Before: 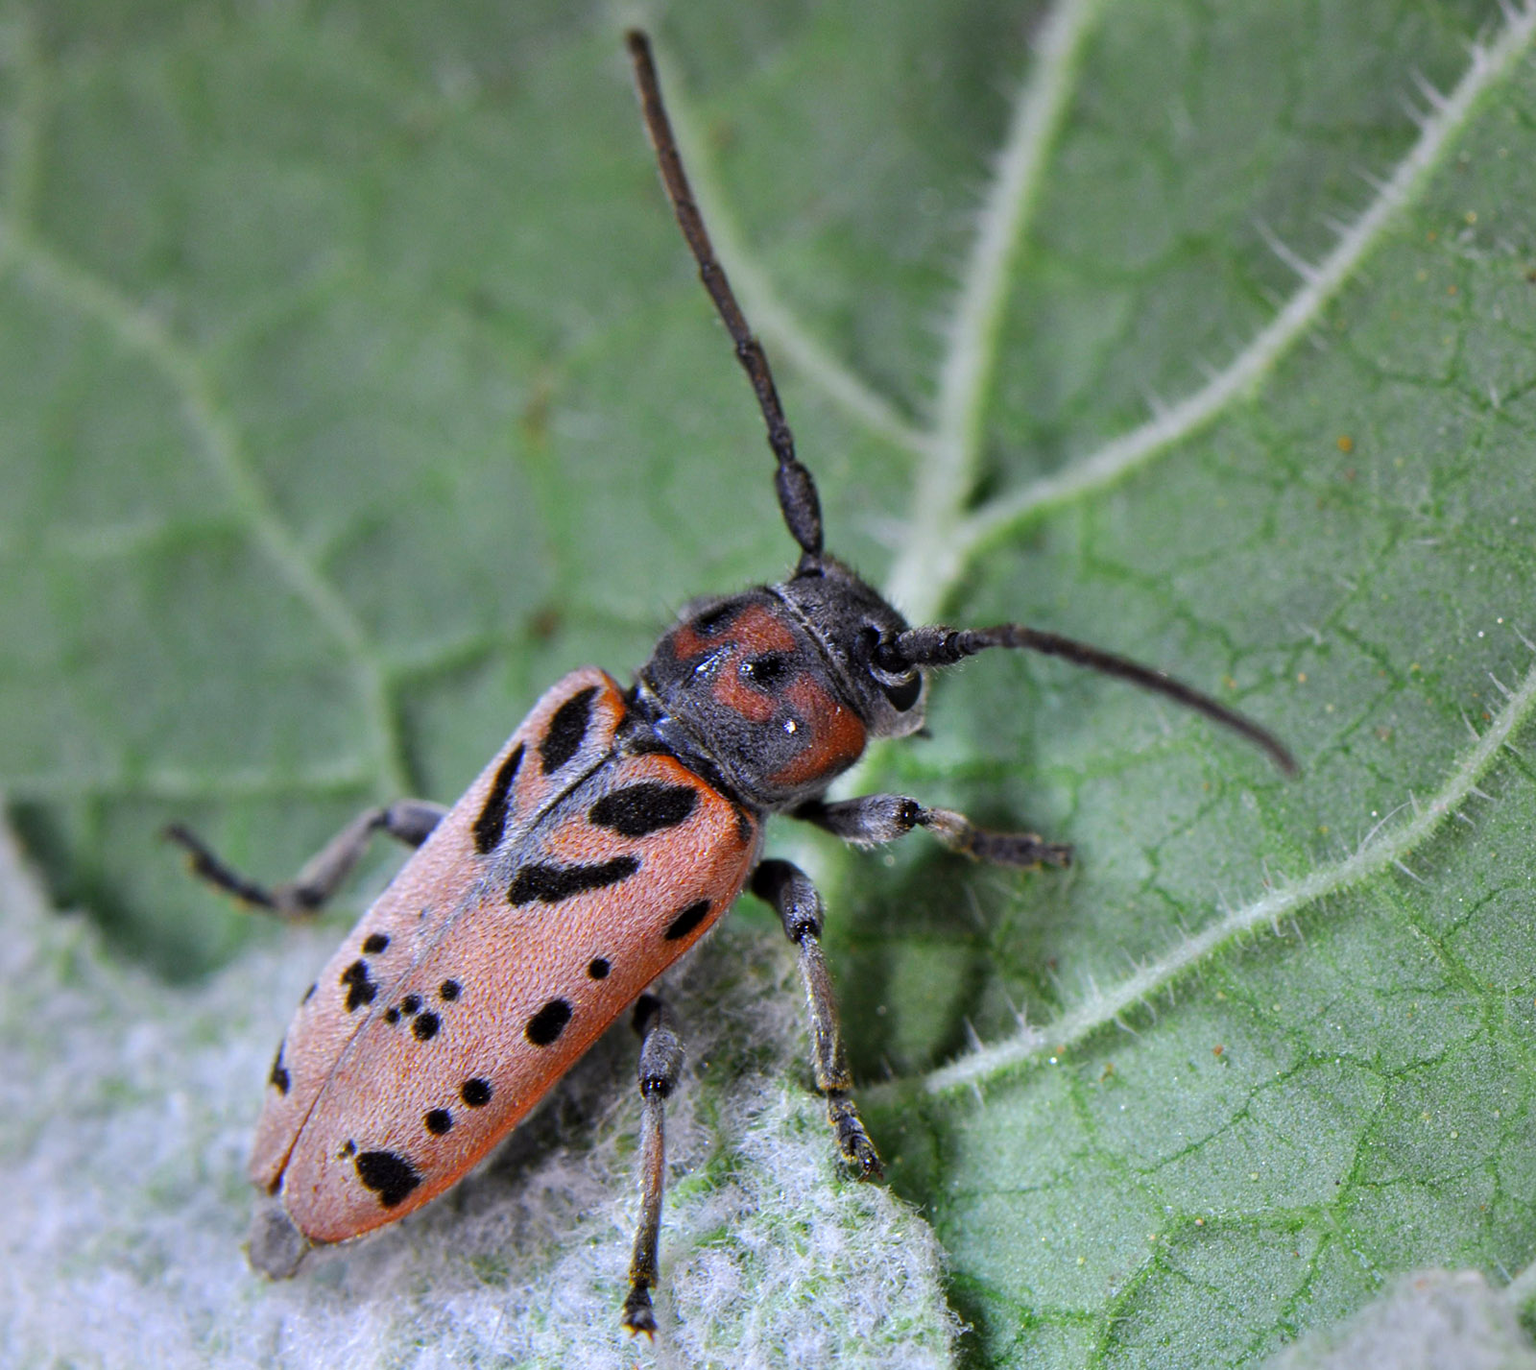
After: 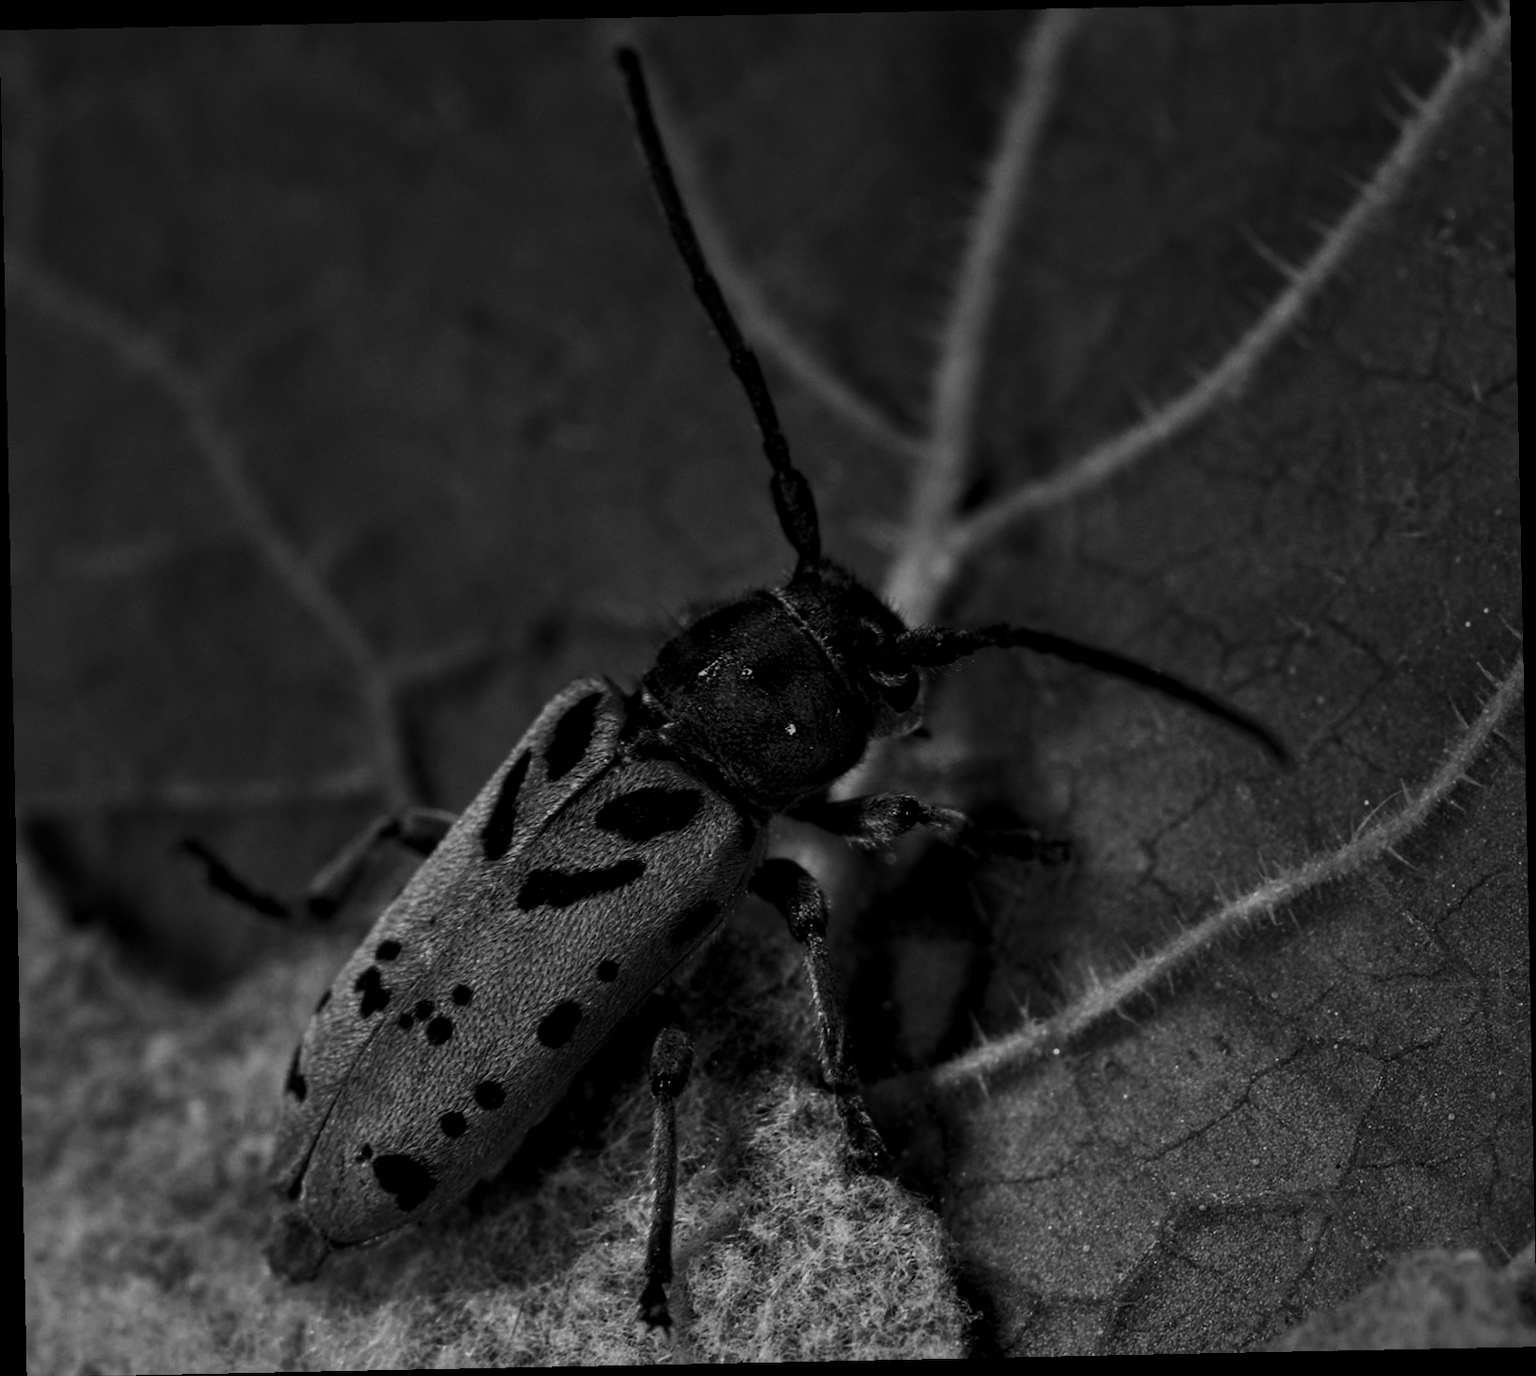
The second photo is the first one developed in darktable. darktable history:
contrast brightness saturation: contrast 0.28
local contrast: on, module defaults
rotate and perspective: rotation -1.17°, automatic cropping off
haze removal: compatibility mode true, adaptive false
tone equalizer: -8 EV -0.75 EV, -7 EV -0.7 EV, -6 EV -0.6 EV, -5 EV -0.4 EV, -3 EV 0.4 EV, -2 EV 0.6 EV, -1 EV 0.7 EV, +0 EV 0.75 EV, edges refinement/feathering 500, mask exposure compensation -1.57 EV, preserve details no
monochrome: a 0, b 0, size 0.5, highlights 0.57
white balance: red 0.954, blue 1.079
exposure: exposure -2.002 EV, compensate highlight preservation false
